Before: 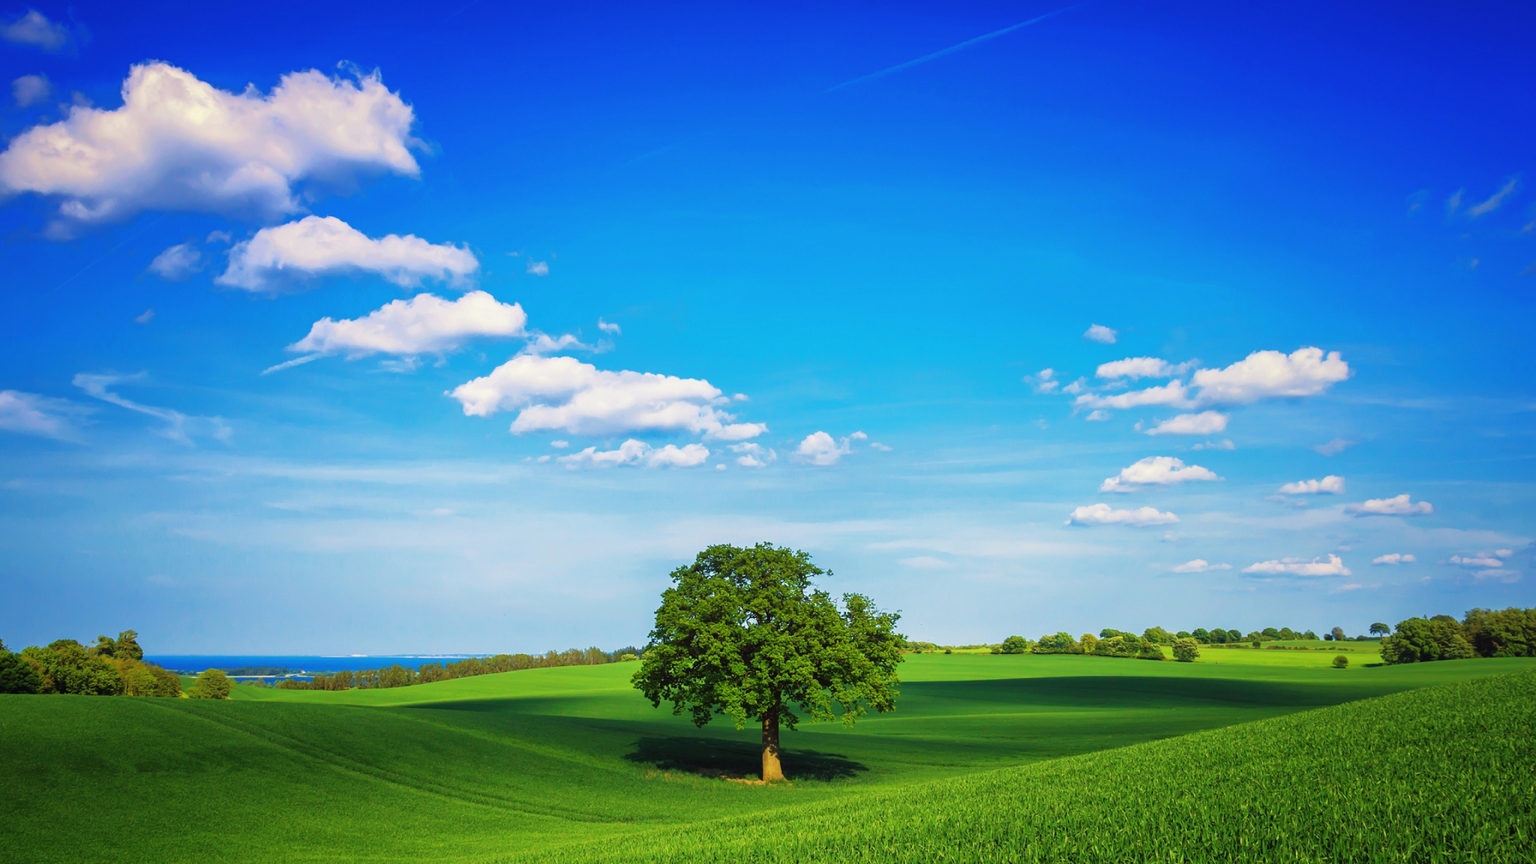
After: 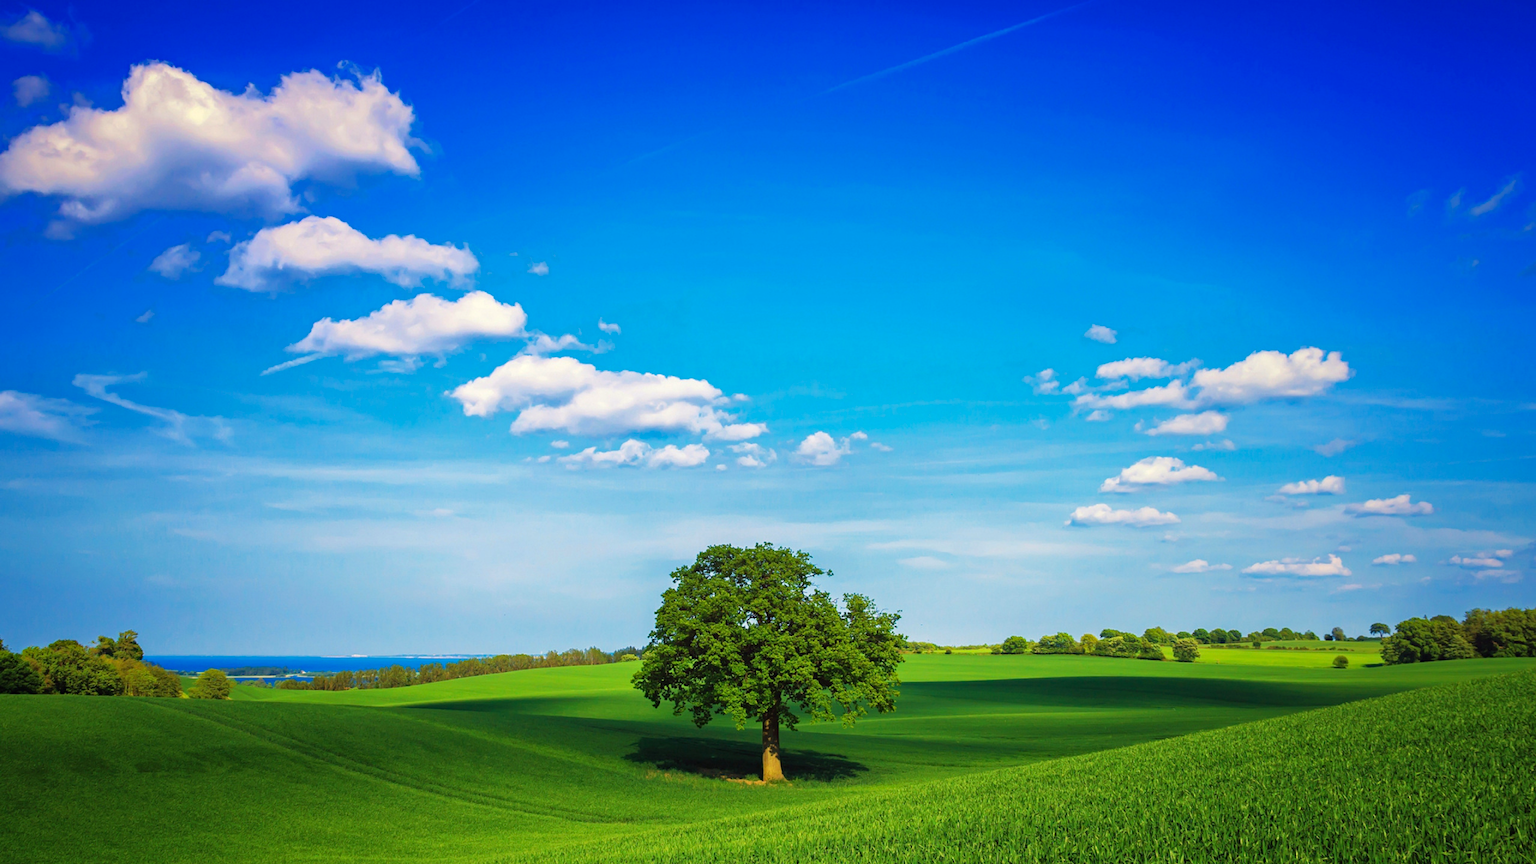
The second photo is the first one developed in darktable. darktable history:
haze removal: compatibility mode true, adaptive false
tone equalizer: edges refinement/feathering 500, mask exposure compensation -1.57 EV, preserve details no
